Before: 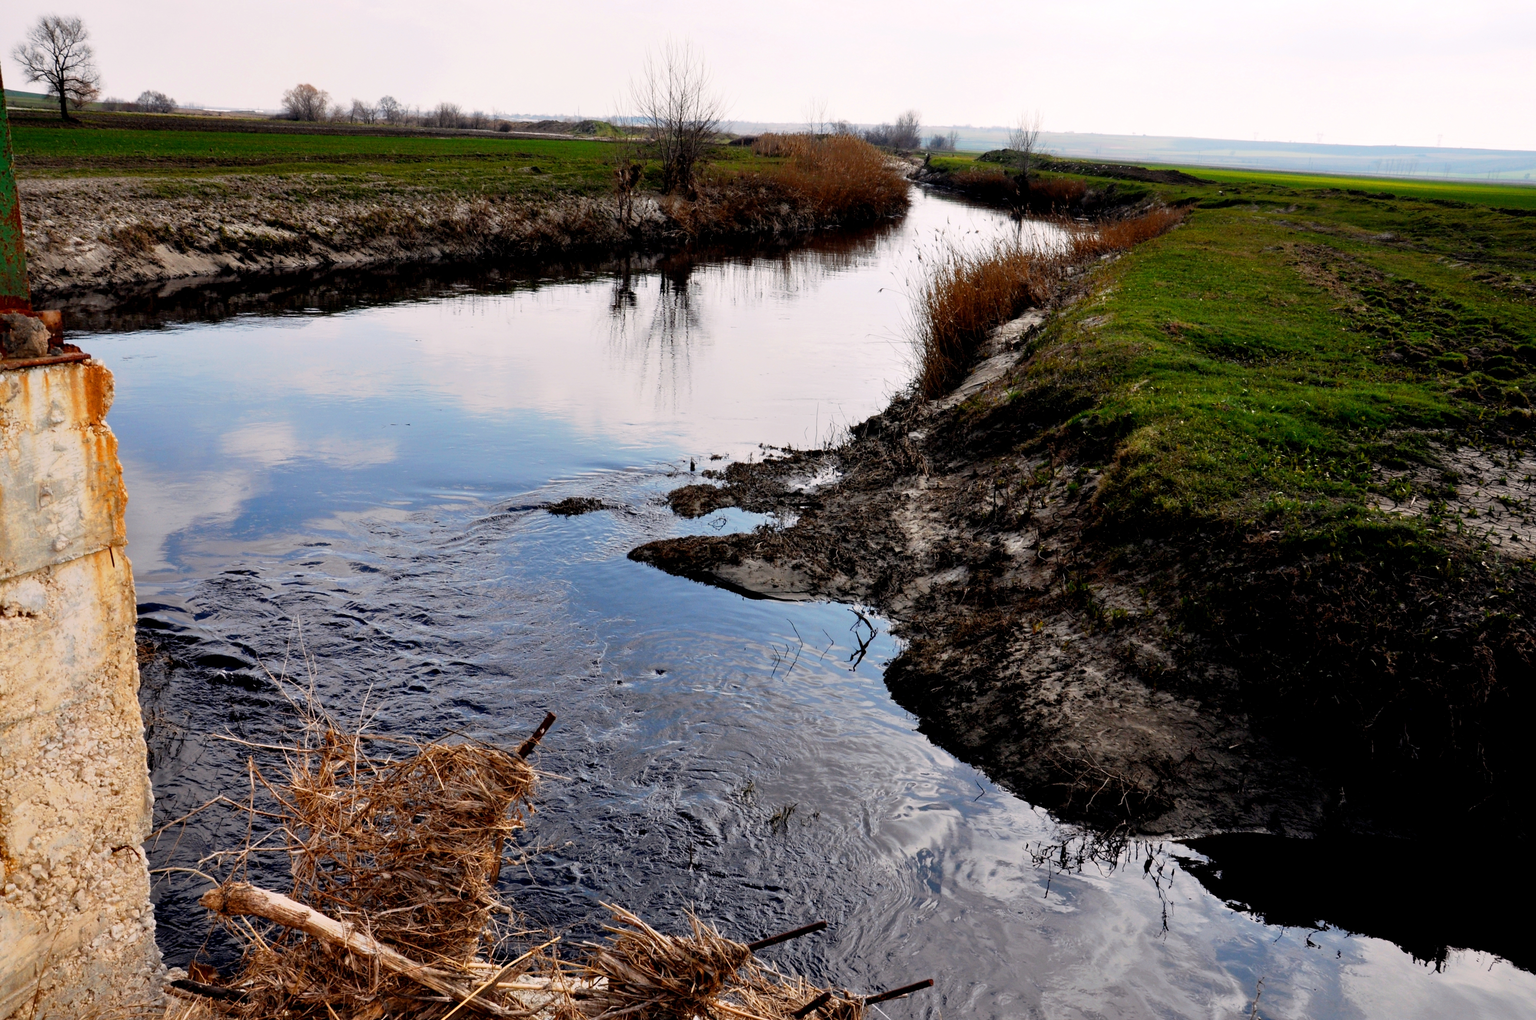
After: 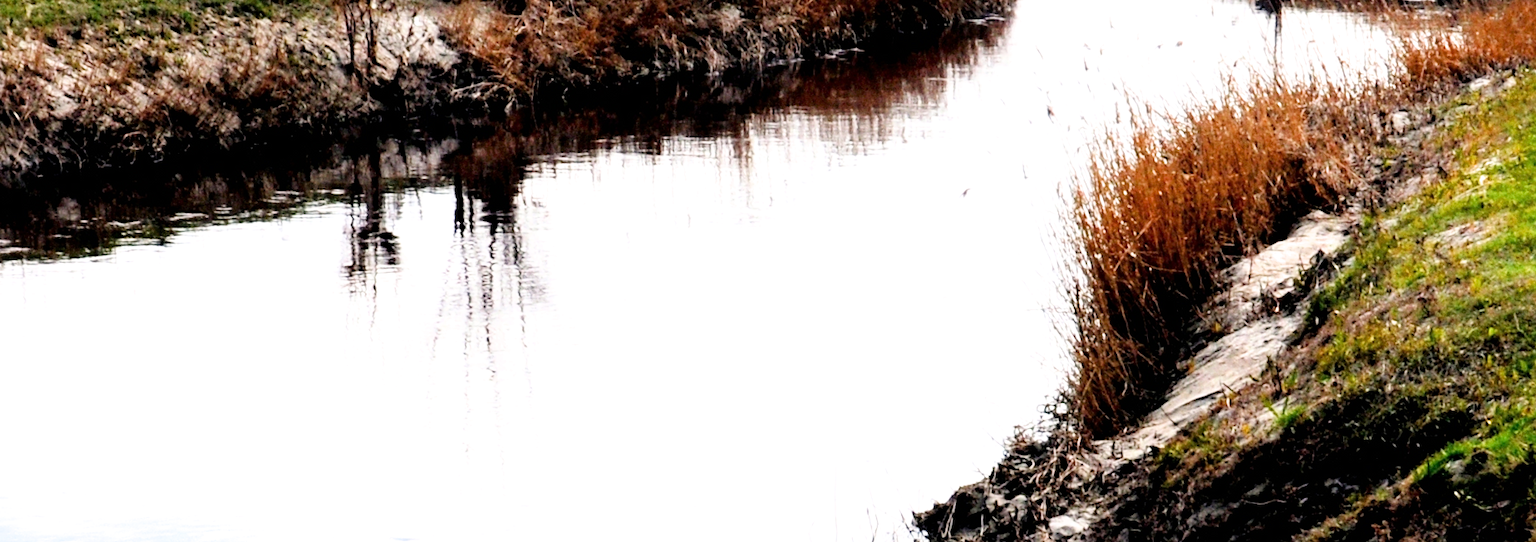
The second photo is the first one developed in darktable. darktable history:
crop: left 28.64%, top 16.832%, right 26.637%, bottom 58.055%
rotate and perspective: rotation -3.52°, crop left 0.036, crop right 0.964, crop top 0.081, crop bottom 0.919
filmic rgb: white relative exposure 3.8 EV, hardness 4.35
exposure: exposure 2.25 EV, compensate highlight preservation false
